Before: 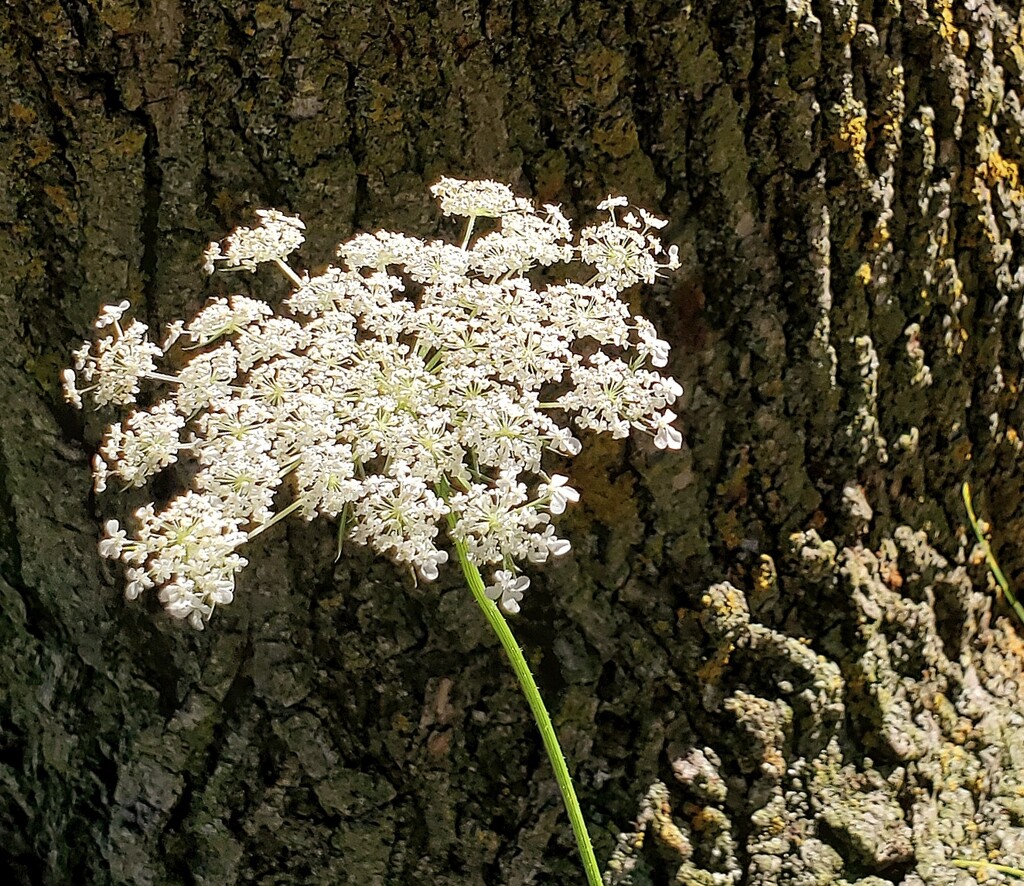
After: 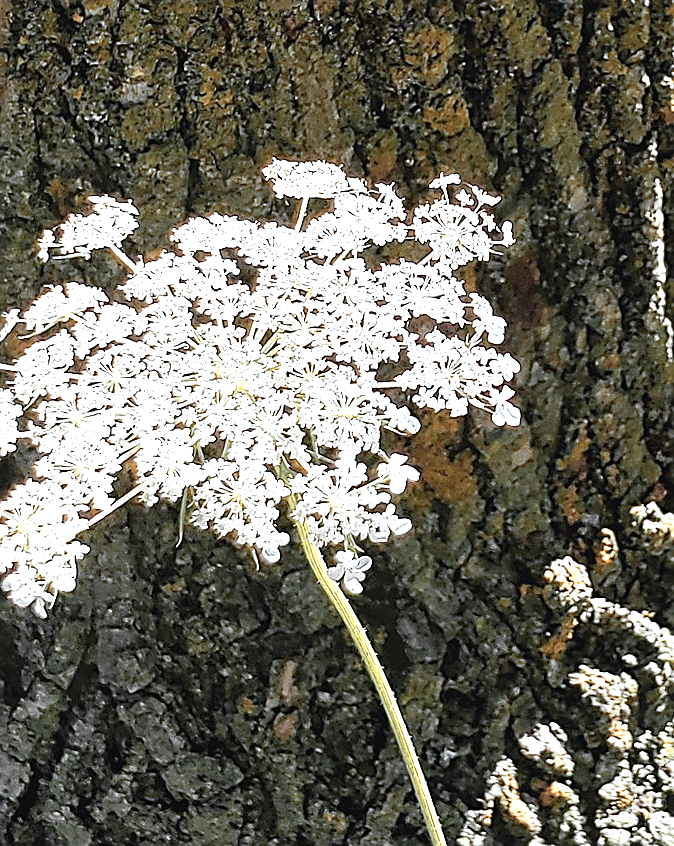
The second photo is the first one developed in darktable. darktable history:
crop: left 15.419%, right 17.914%
color zones: curves: ch0 [(0.009, 0.528) (0.136, 0.6) (0.255, 0.586) (0.39, 0.528) (0.522, 0.584) (0.686, 0.736) (0.849, 0.561)]; ch1 [(0.045, 0.781) (0.14, 0.416) (0.257, 0.695) (0.442, 0.032) (0.738, 0.338) (0.818, 0.632) (0.891, 0.741) (1, 0.704)]; ch2 [(0, 0.667) (0.141, 0.52) (0.26, 0.37) (0.474, 0.432) (0.743, 0.286)]
sharpen: on, module defaults
exposure: black level correction -0.002, exposure 1.115 EV, compensate highlight preservation false
rotate and perspective: rotation -1.42°, crop left 0.016, crop right 0.984, crop top 0.035, crop bottom 0.965
color correction: highlights a* -9.35, highlights b* -23.15
